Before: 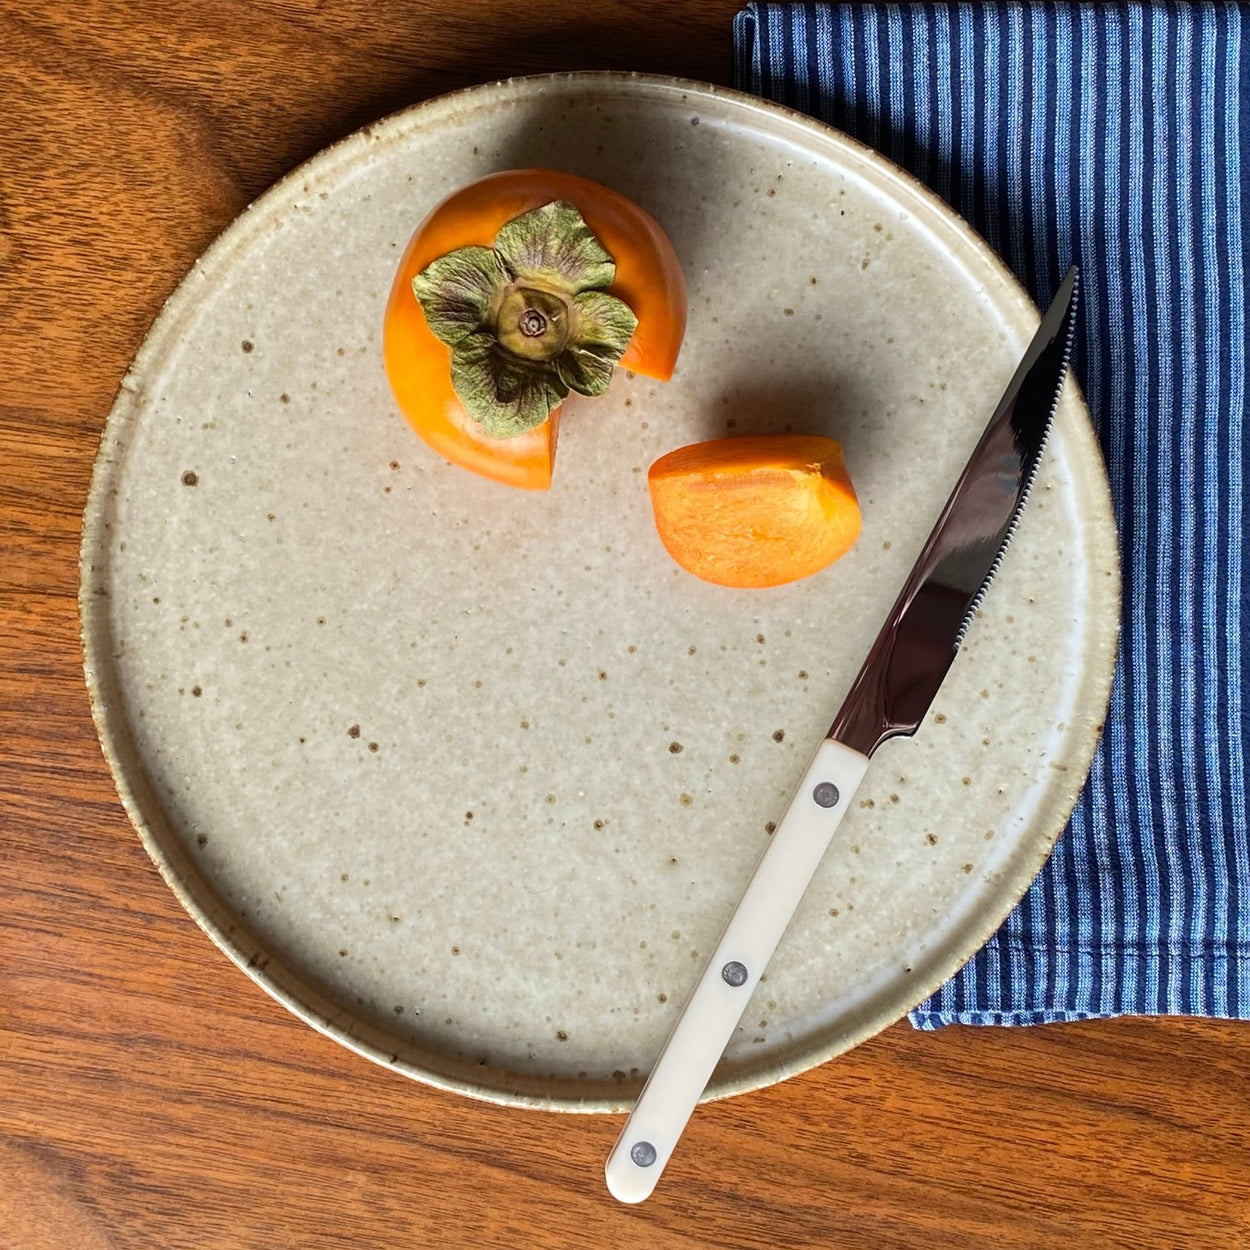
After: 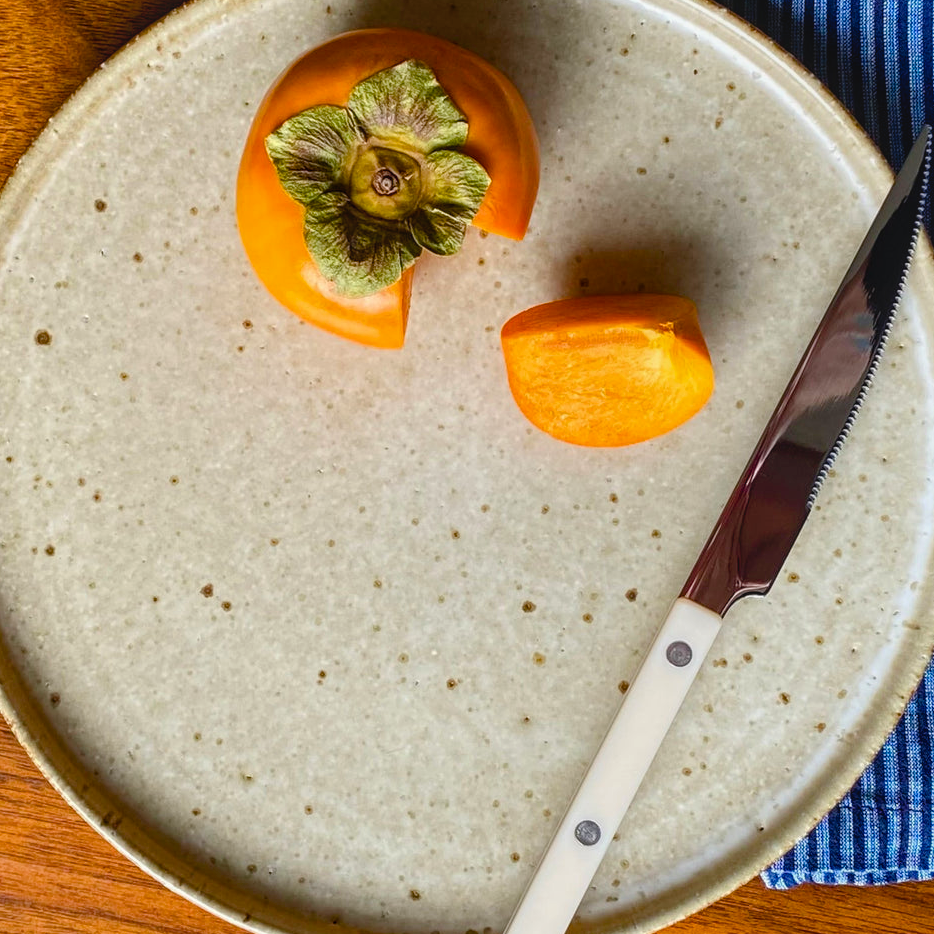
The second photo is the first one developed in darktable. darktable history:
color balance rgb: perceptual saturation grading › global saturation 35%, perceptual saturation grading › highlights -25%, perceptual saturation grading › shadows 50%
crop and rotate: left 11.831%, top 11.346%, right 13.429%, bottom 13.899%
local contrast: detail 110%
